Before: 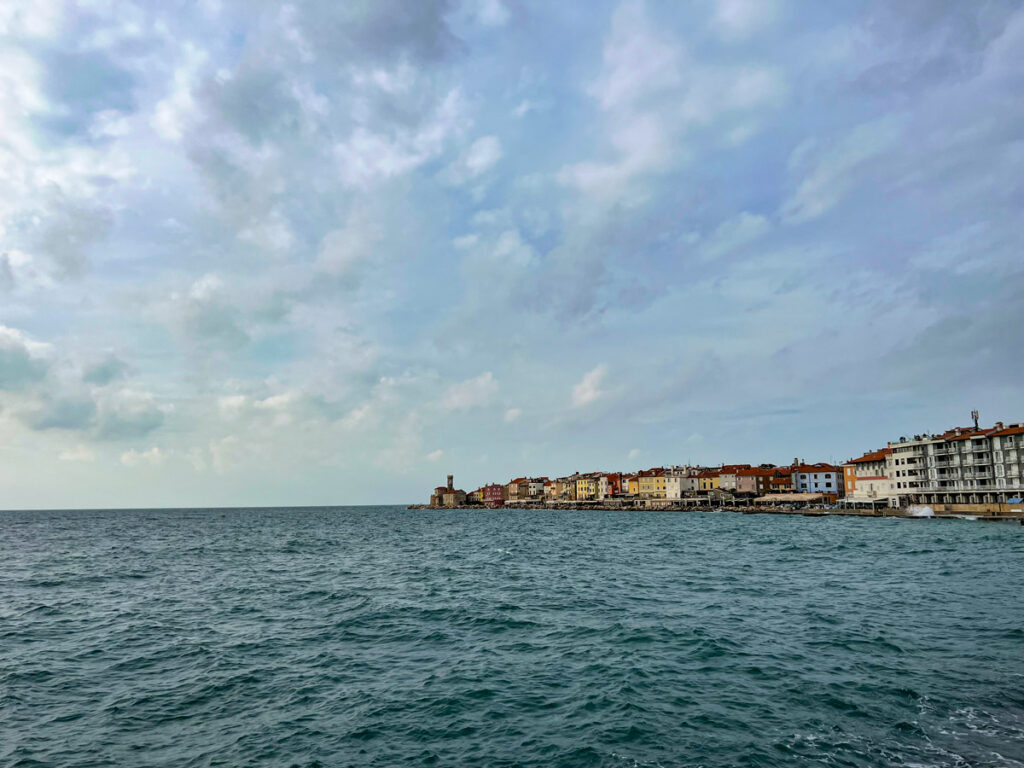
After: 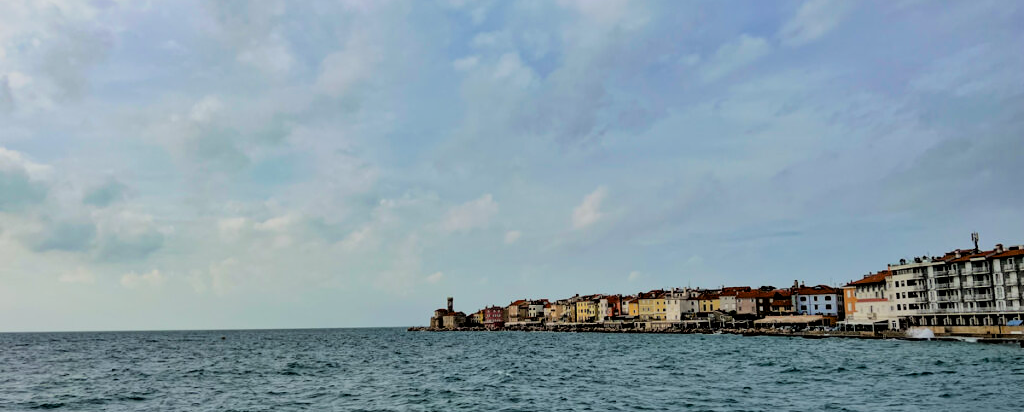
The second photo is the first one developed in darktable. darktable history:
filmic rgb: black relative exposure -4.4 EV, white relative exposure 5.03 EV, hardness 2.19, latitude 40.12%, contrast 1.147, highlights saturation mix 10.58%, shadows ↔ highlights balance 0.979%, color science v6 (2022)
crop and rotate: top 23.232%, bottom 23.077%
